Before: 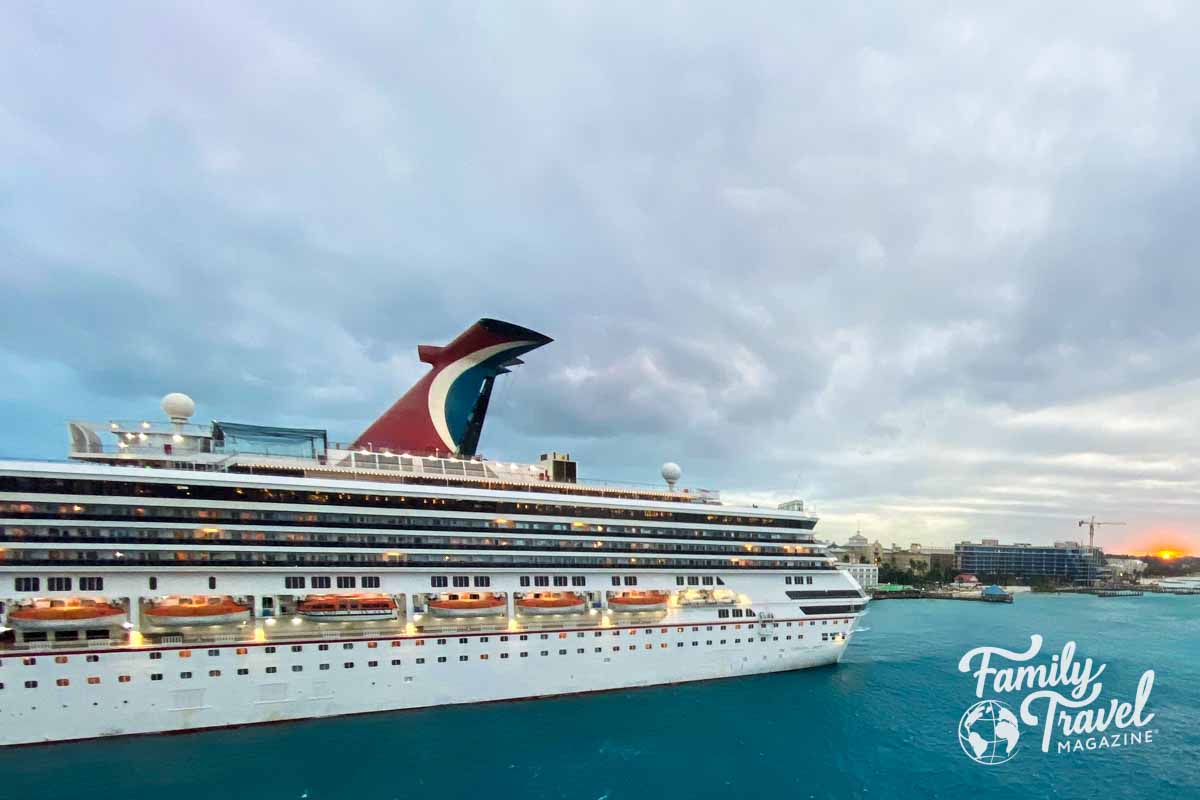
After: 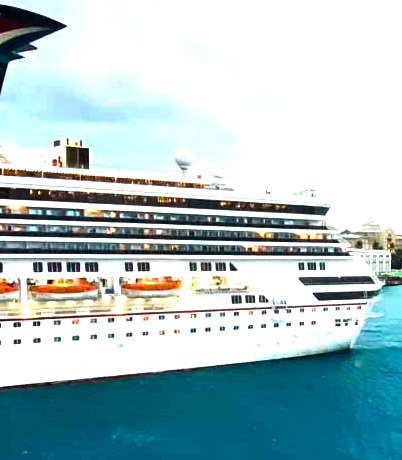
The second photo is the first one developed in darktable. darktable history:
crop: left 40.628%, top 39.338%, right 25.805%, bottom 3.143%
tone equalizer: -8 EV -0.741 EV, -7 EV -0.706 EV, -6 EV -0.598 EV, -5 EV -0.362 EV, -3 EV 0.402 EV, -2 EV 0.6 EV, -1 EV 0.687 EV, +0 EV 0.748 EV, edges refinement/feathering 500, mask exposure compensation -1.57 EV, preserve details no
color balance rgb: perceptual saturation grading › global saturation 34.86%, perceptual saturation grading › highlights -29.908%, perceptual saturation grading › shadows 35.342%, perceptual brilliance grading › global brilliance 18.789%
